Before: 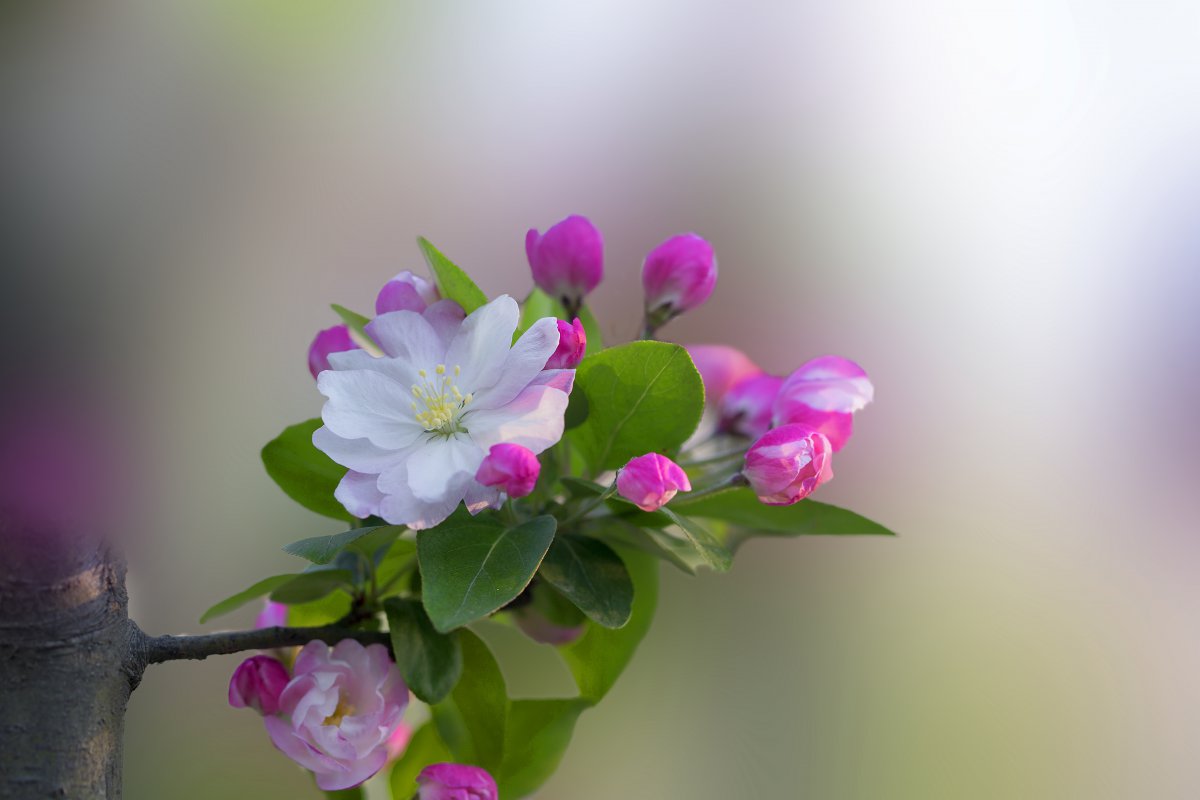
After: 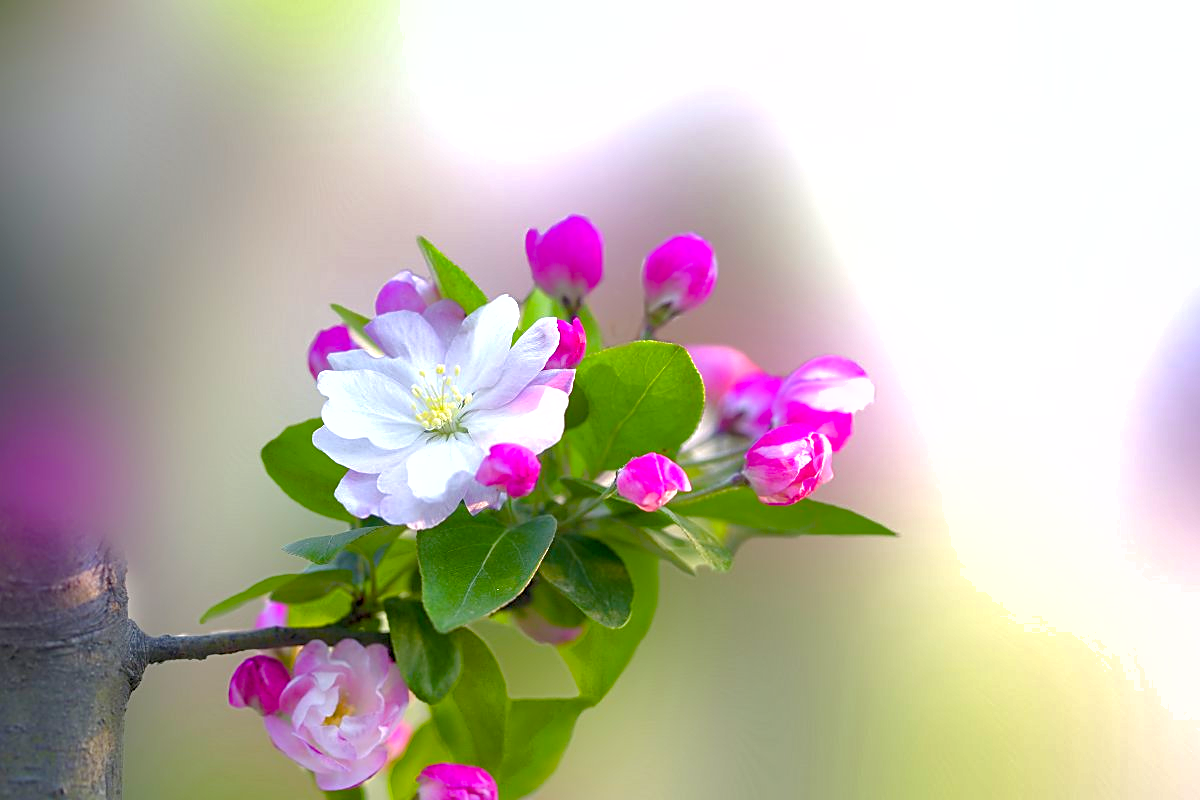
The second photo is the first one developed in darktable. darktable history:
shadows and highlights: on, module defaults
color balance rgb: perceptual saturation grading › global saturation 35%, perceptual saturation grading › highlights -30%, perceptual saturation grading › shadows 35%, perceptual brilliance grading › global brilliance 3%, perceptual brilliance grading › highlights -3%, perceptual brilliance grading › shadows 3%
sharpen: on, module defaults
exposure: black level correction 0, exposure 1 EV, compensate highlight preservation false
